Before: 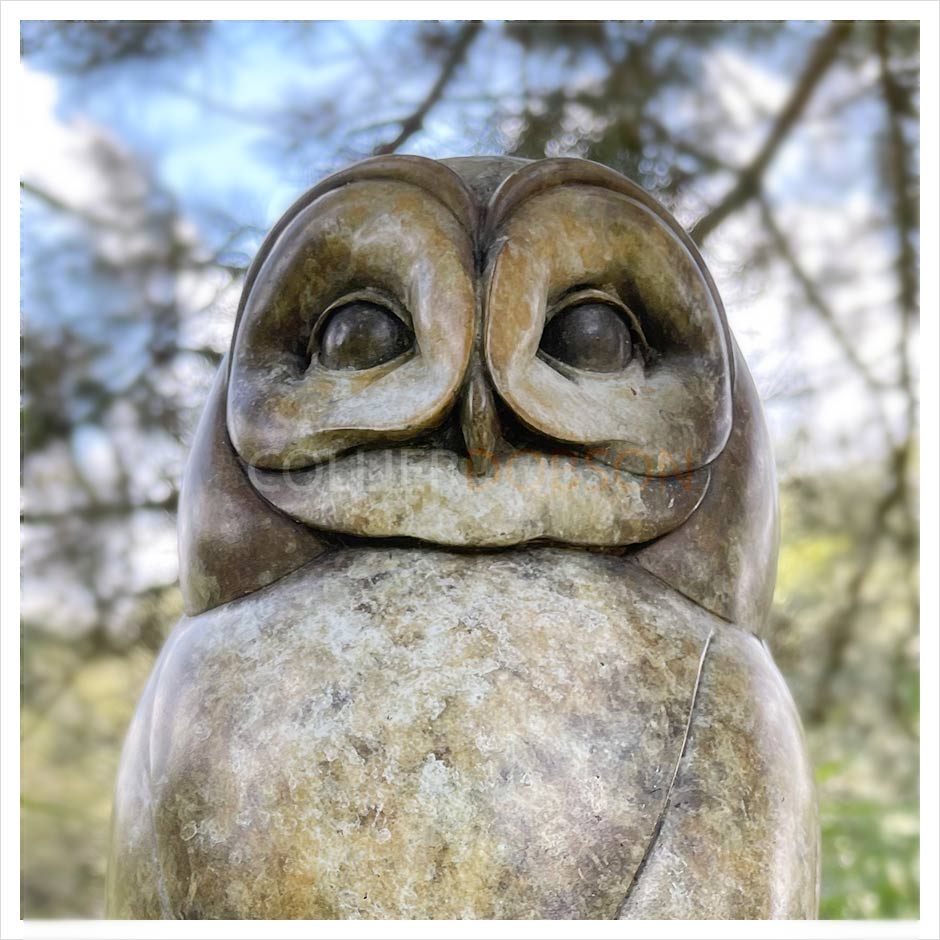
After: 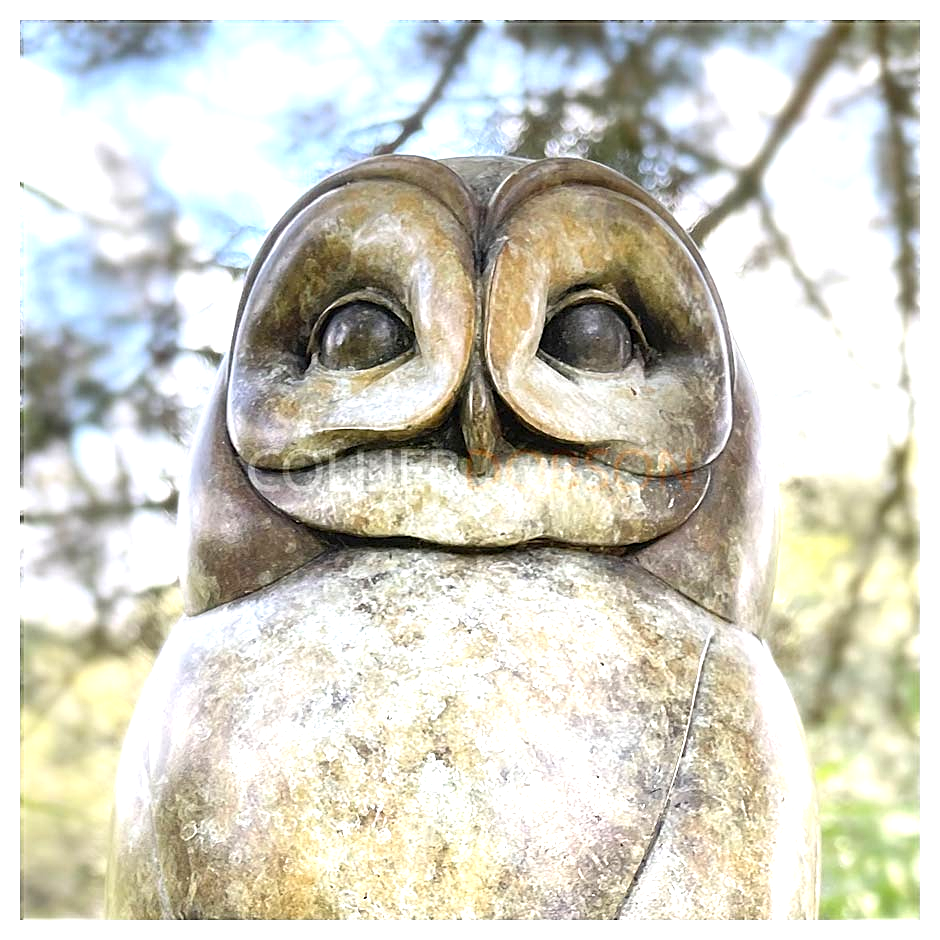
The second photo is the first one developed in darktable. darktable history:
sharpen: on, module defaults
exposure: black level correction 0, exposure 1 EV, compensate exposure bias true, compensate highlight preservation false
